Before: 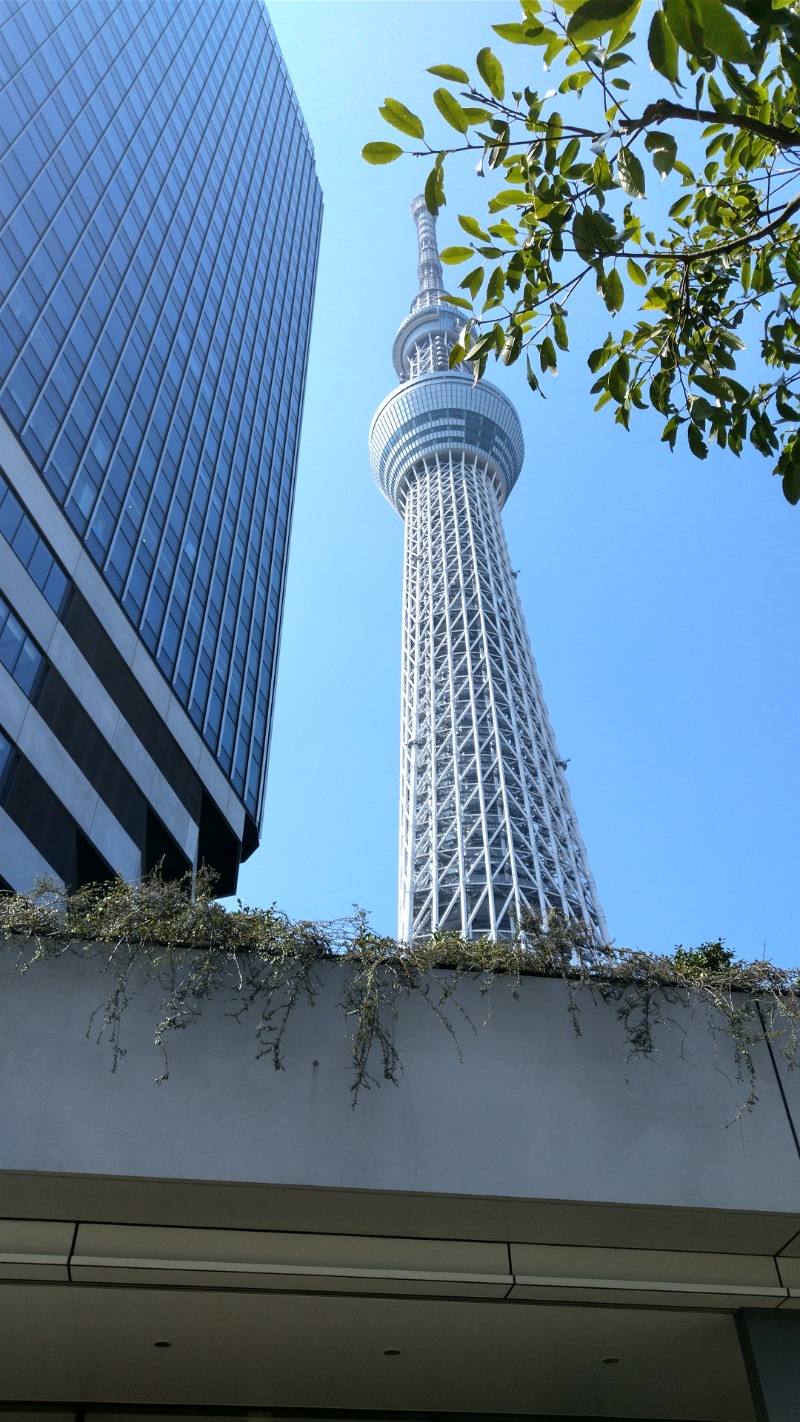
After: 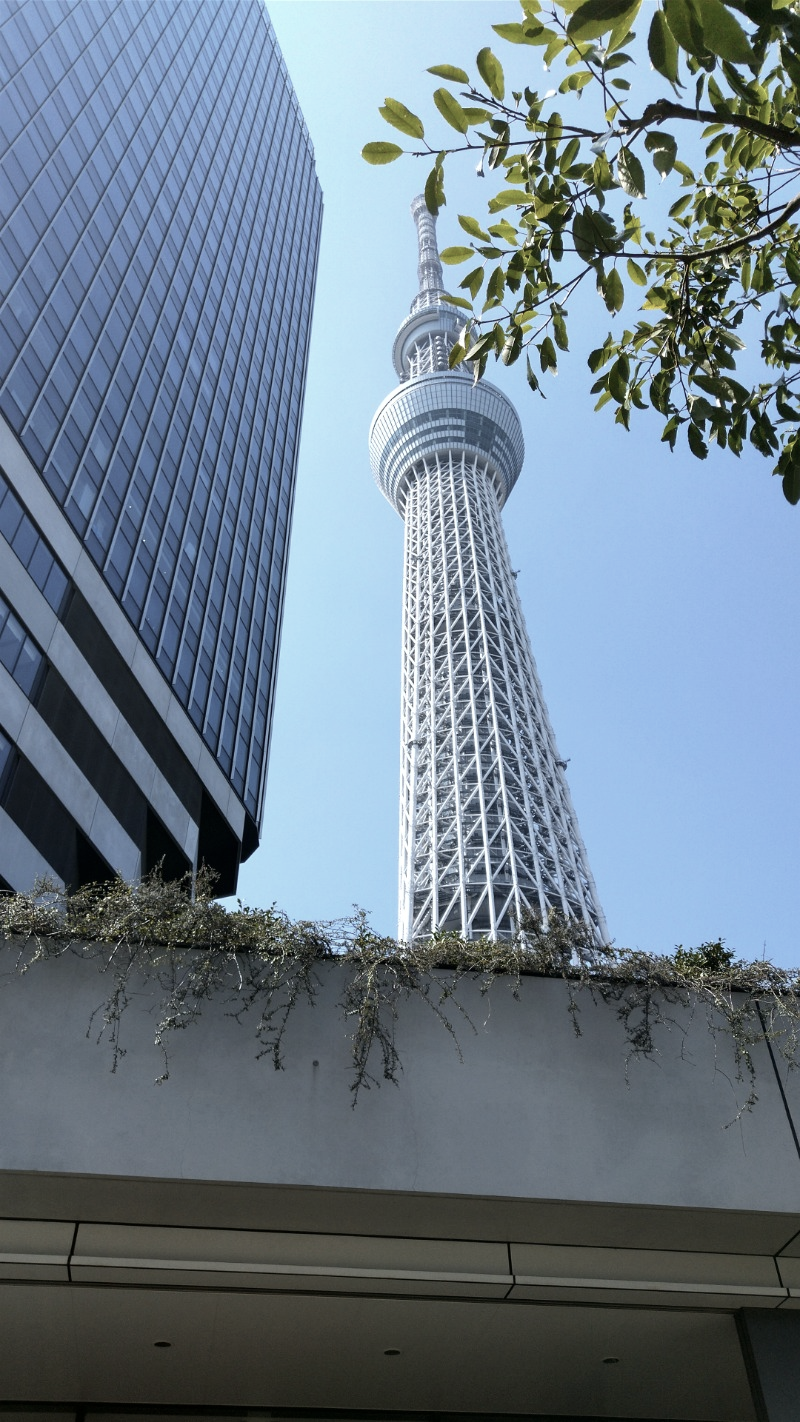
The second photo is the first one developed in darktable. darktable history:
color balance rgb: power › chroma 0.246%, power › hue 61.98°, linear chroma grading › global chroma 0.612%, perceptual saturation grading › global saturation 0.59%, perceptual brilliance grading › global brilliance 2.635%, perceptual brilliance grading › highlights -2.453%, perceptual brilliance grading › shadows 3.314%
contrast brightness saturation: contrast 0.102, saturation -0.373
